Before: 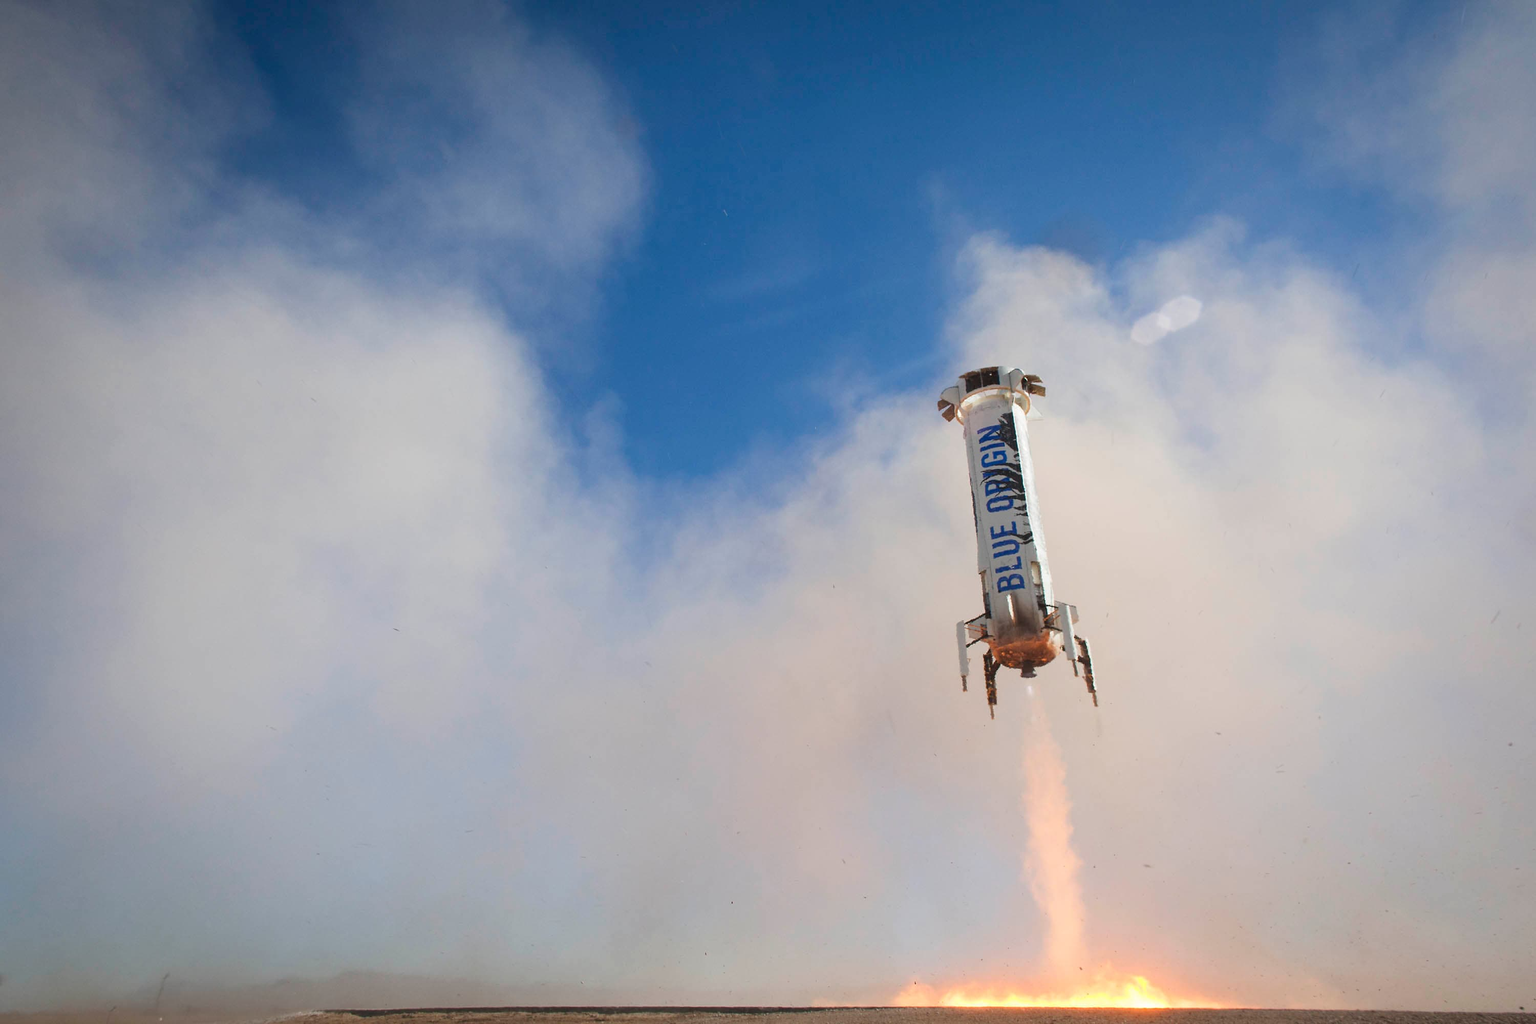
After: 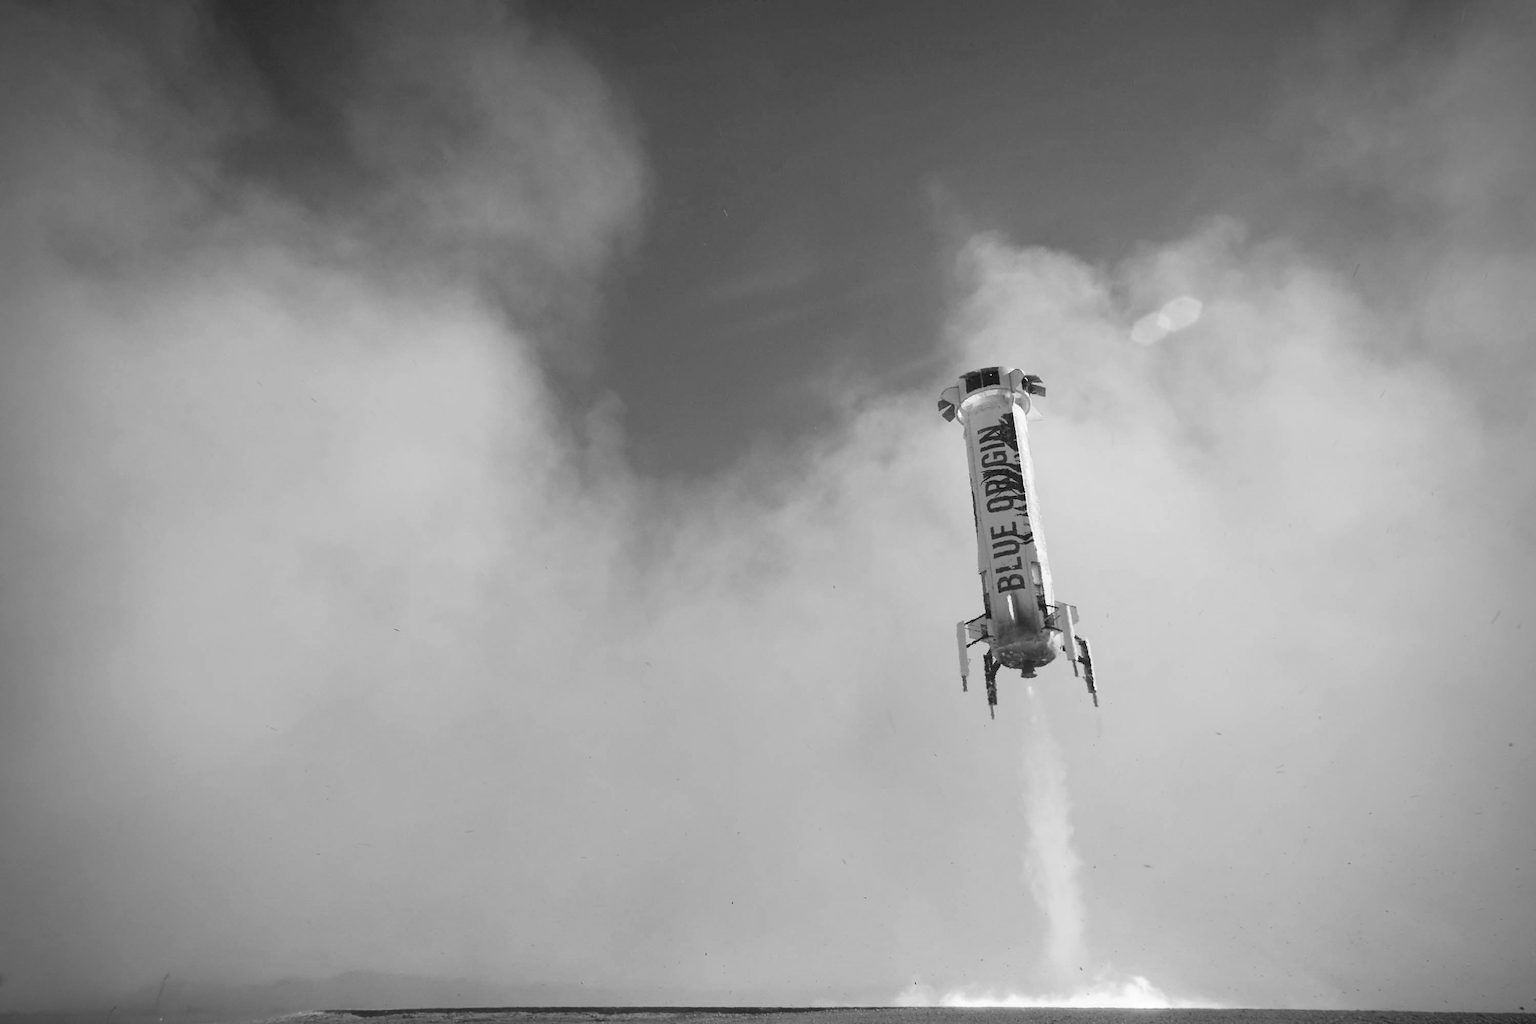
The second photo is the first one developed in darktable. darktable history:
color zones: curves: ch1 [(0, -0.014) (0.143, -0.013) (0.286, -0.013) (0.429, -0.016) (0.571, -0.019) (0.714, -0.015) (0.857, 0.002) (1, -0.014)]
vignetting: dithering 8-bit output, unbound false
color balance rgb: perceptual saturation grading › global saturation 30%, global vibrance 20%
